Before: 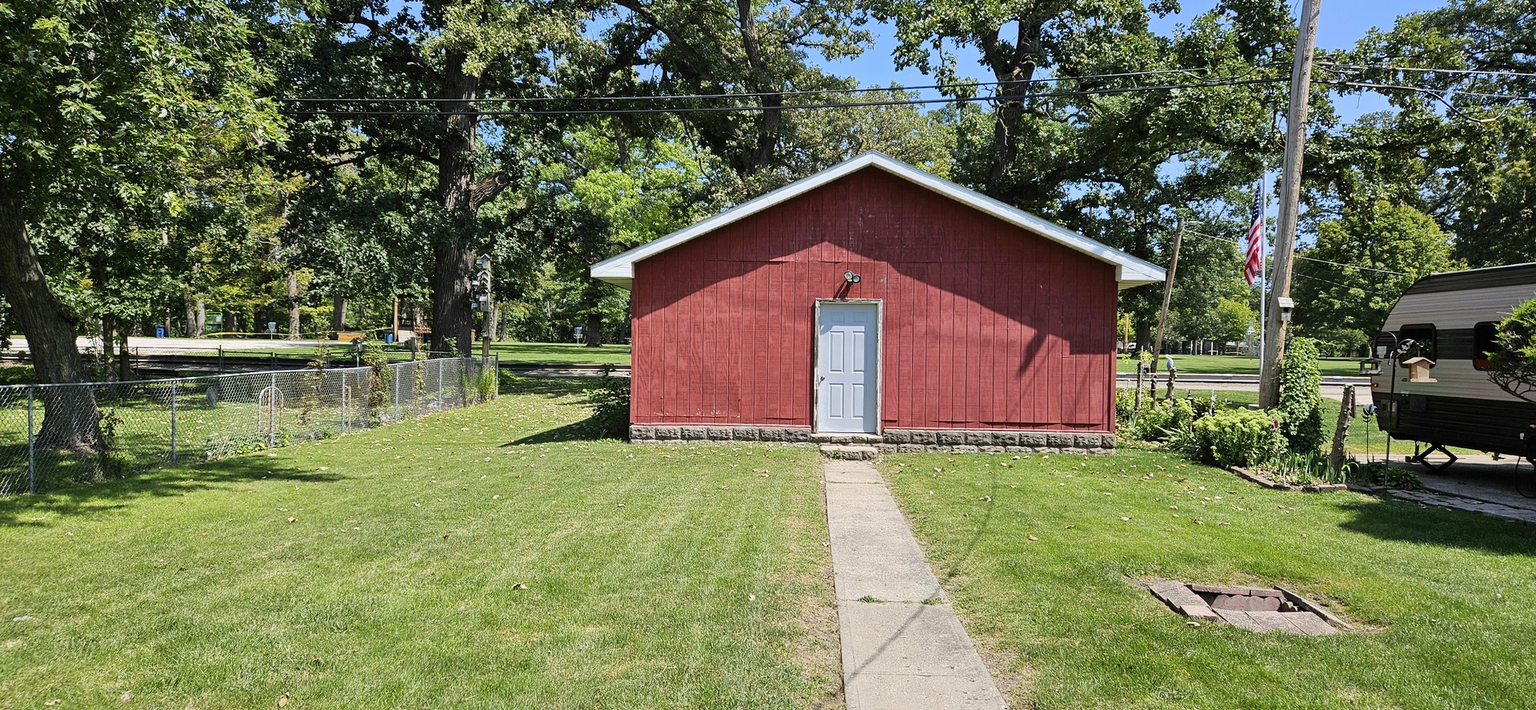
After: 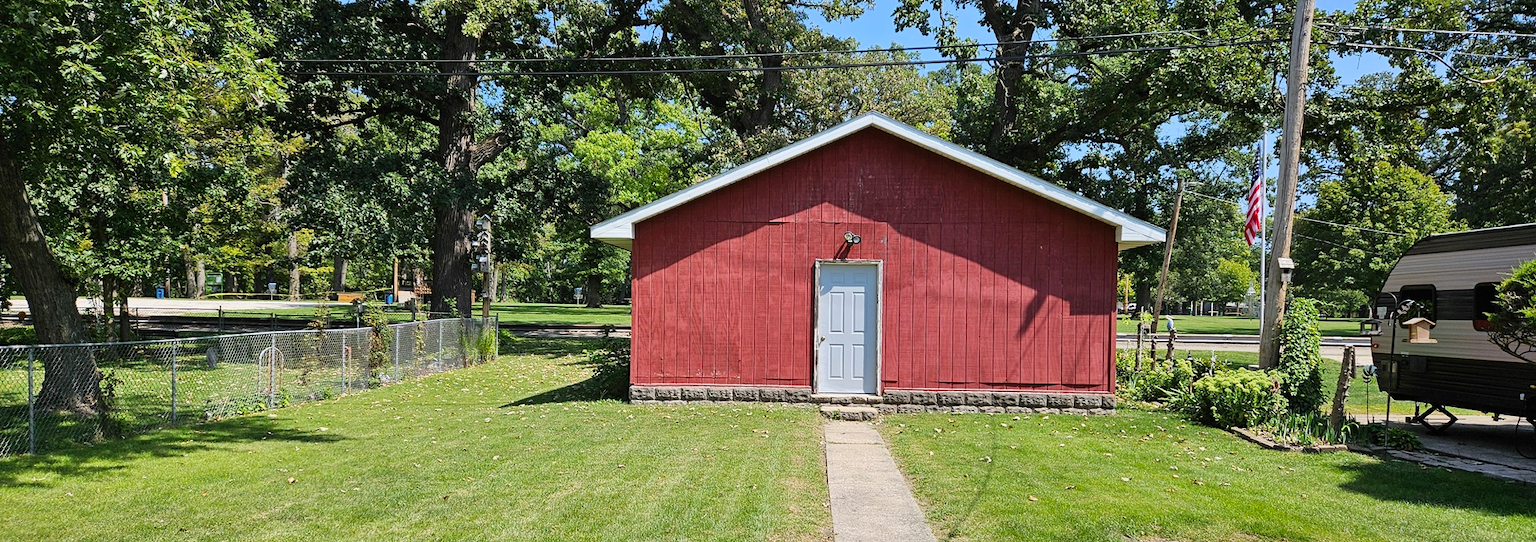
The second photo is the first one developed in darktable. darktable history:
crop: top 5.605%, bottom 17.892%
